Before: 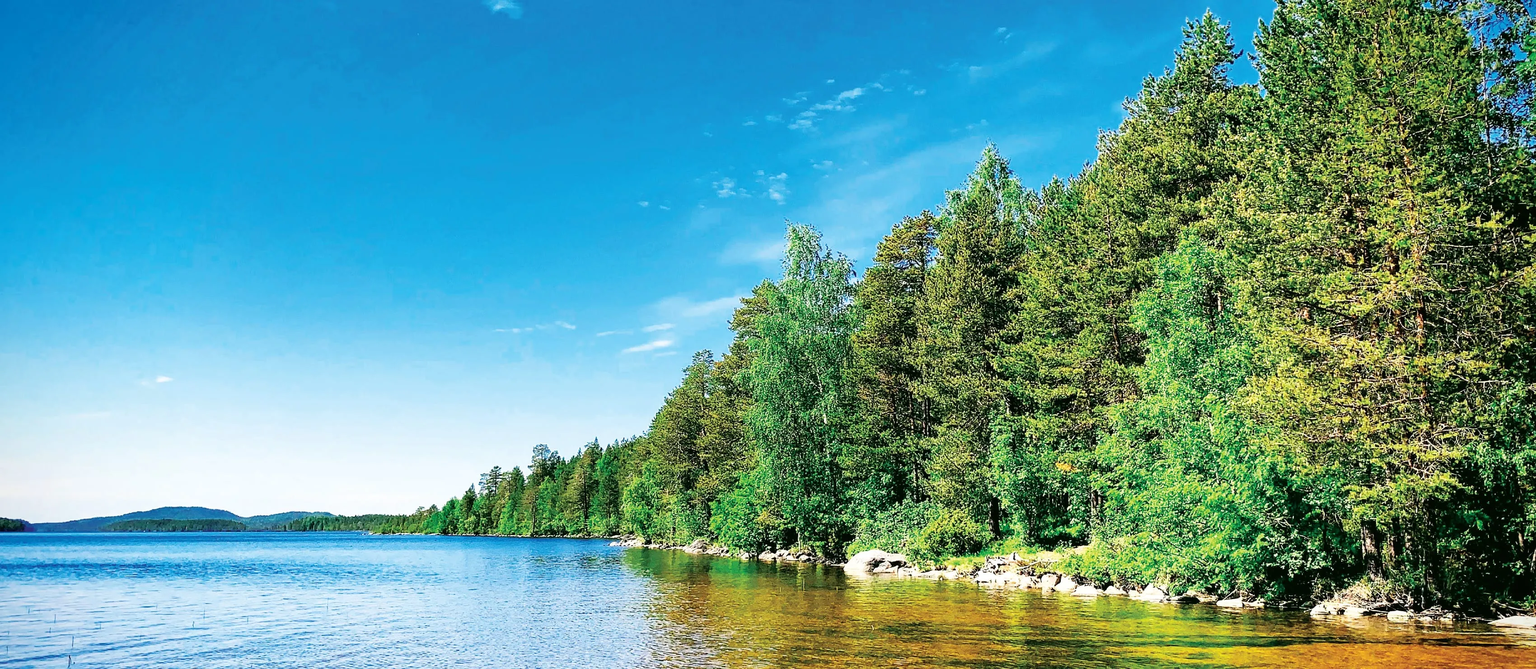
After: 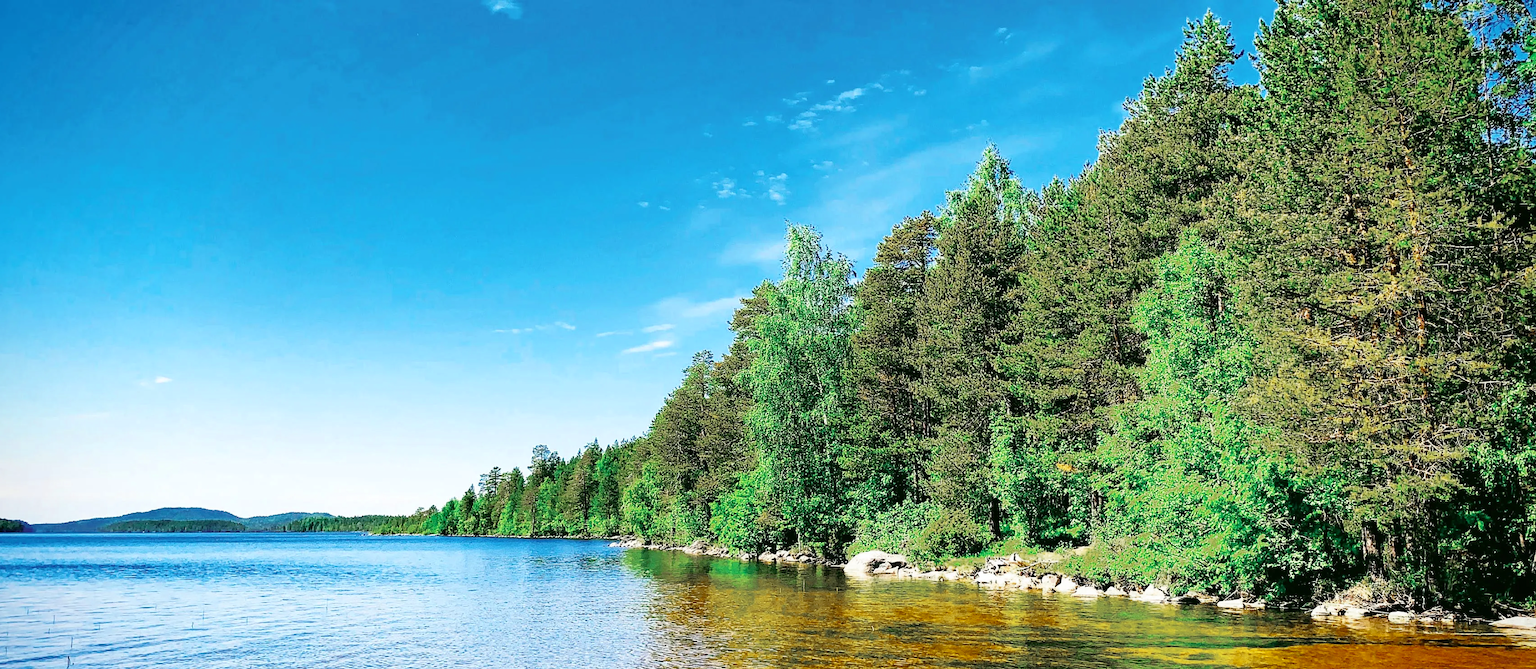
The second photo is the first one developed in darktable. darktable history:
crop and rotate: left 0.126%
color zones: curves: ch0 [(0.11, 0.396) (0.195, 0.36) (0.25, 0.5) (0.303, 0.412) (0.357, 0.544) (0.75, 0.5) (0.967, 0.328)]; ch1 [(0, 0.468) (0.112, 0.512) (0.202, 0.6) (0.25, 0.5) (0.307, 0.352) (0.357, 0.544) (0.75, 0.5) (0.963, 0.524)]
